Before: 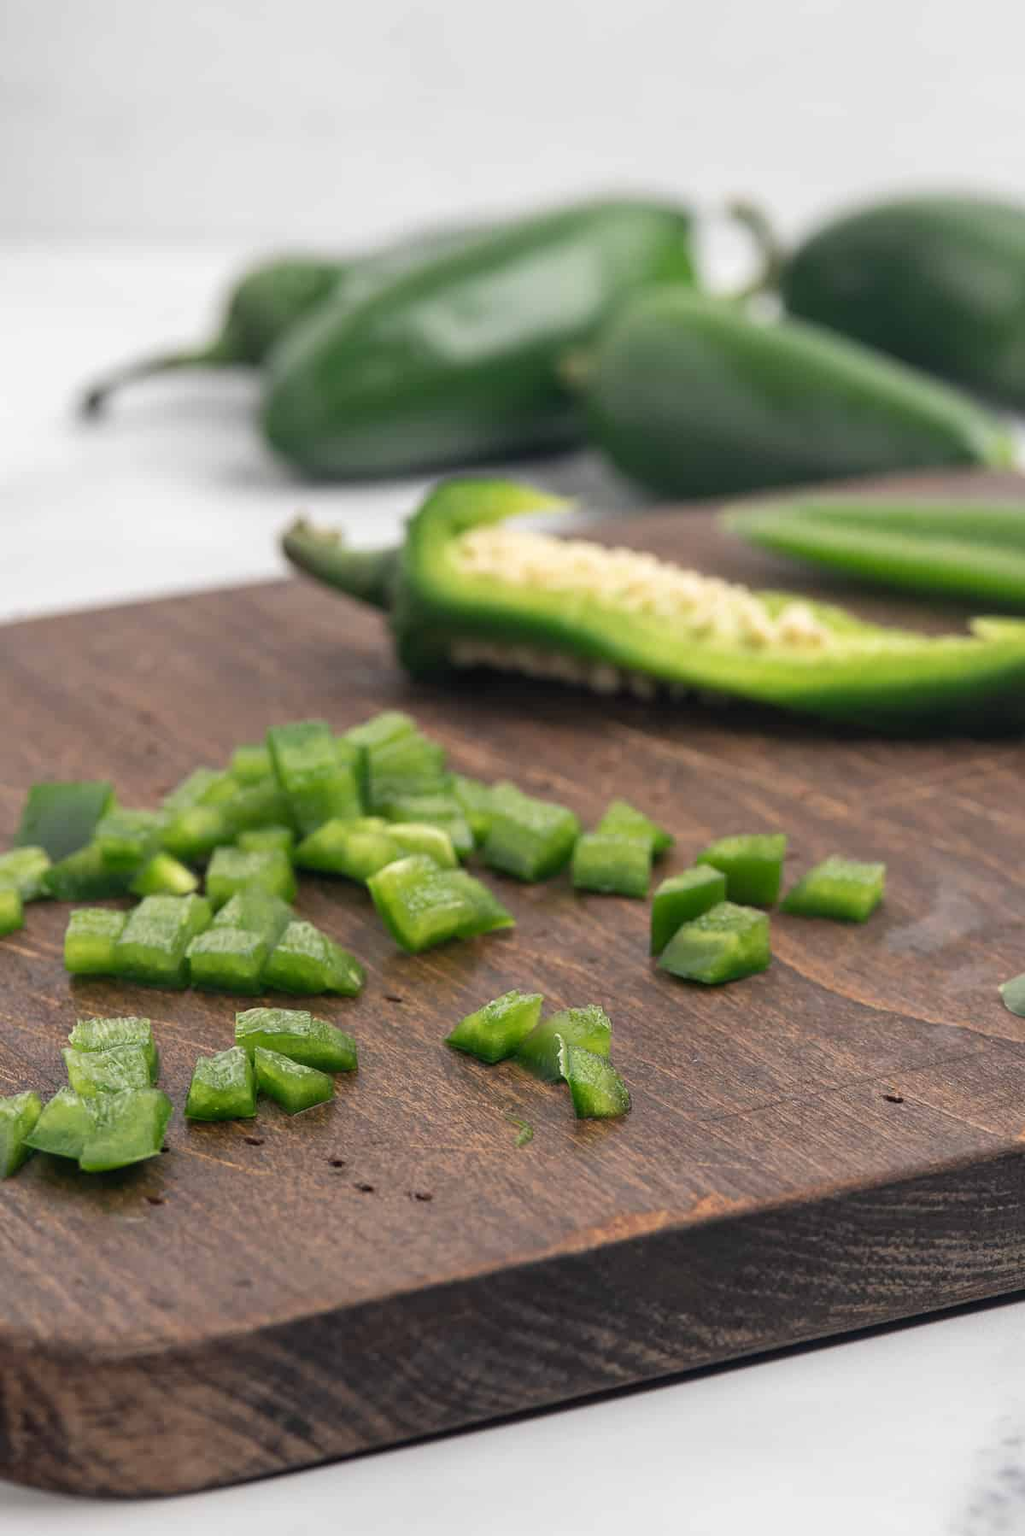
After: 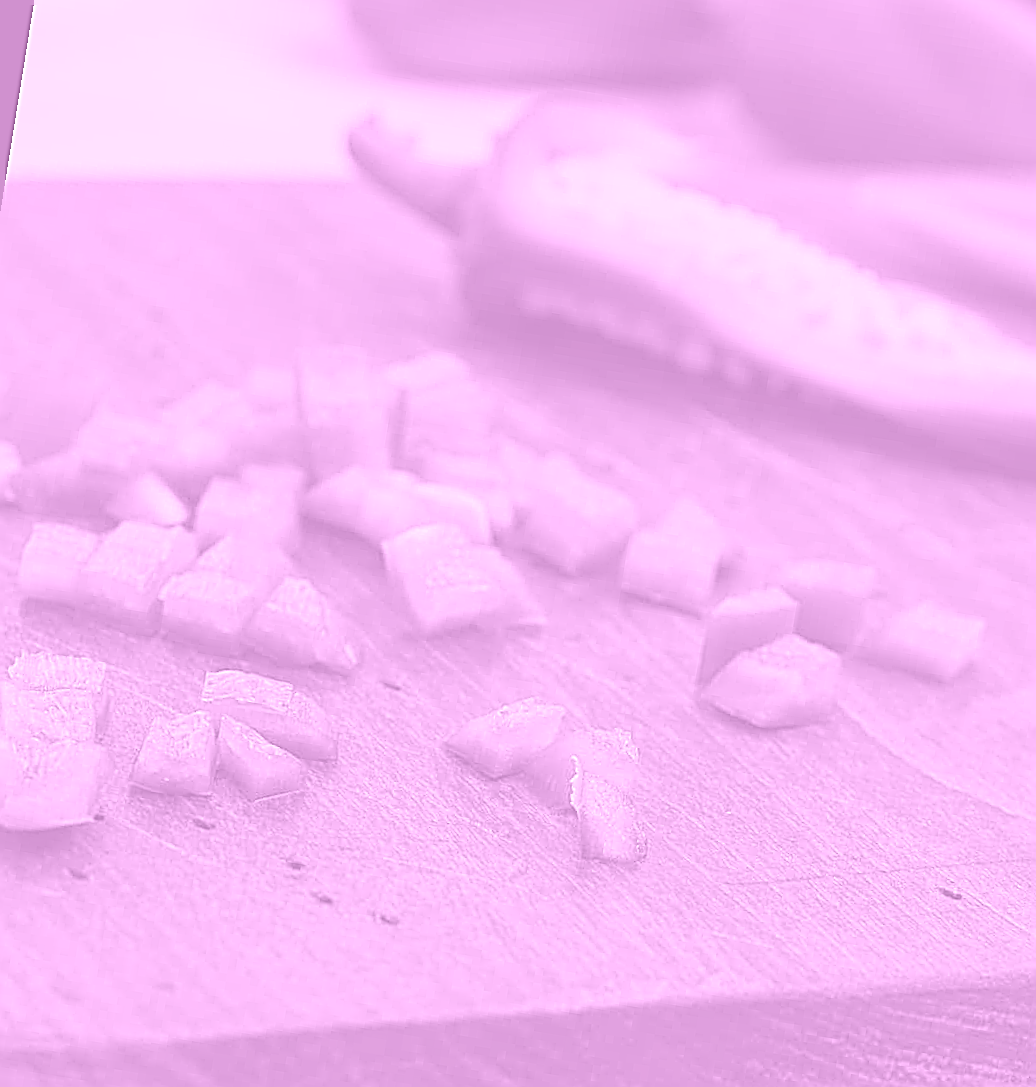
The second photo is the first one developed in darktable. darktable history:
colorize: hue 331.2°, saturation 75%, source mix 30.28%, lightness 70.52%, version 1
local contrast: highlights 100%, shadows 100%, detail 120%, midtone range 0.2
crop: left 11.123%, top 27.61%, right 18.3%, bottom 17.034%
sharpen: amount 2
rotate and perspective: rotation 9.12°, automatic cropping off
